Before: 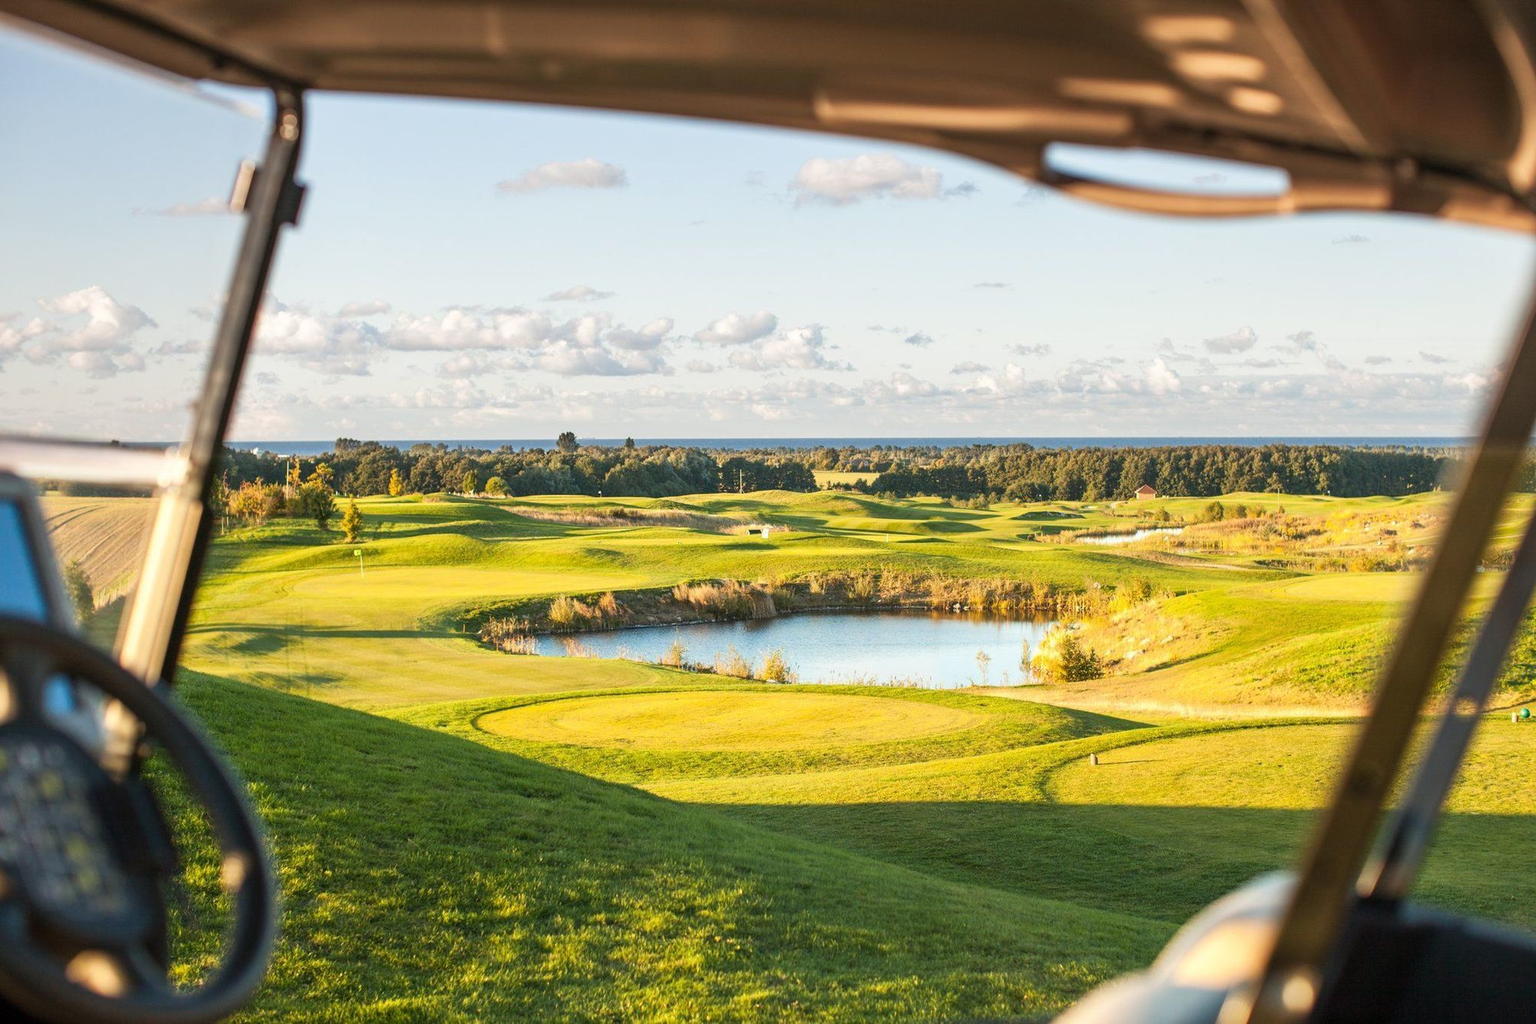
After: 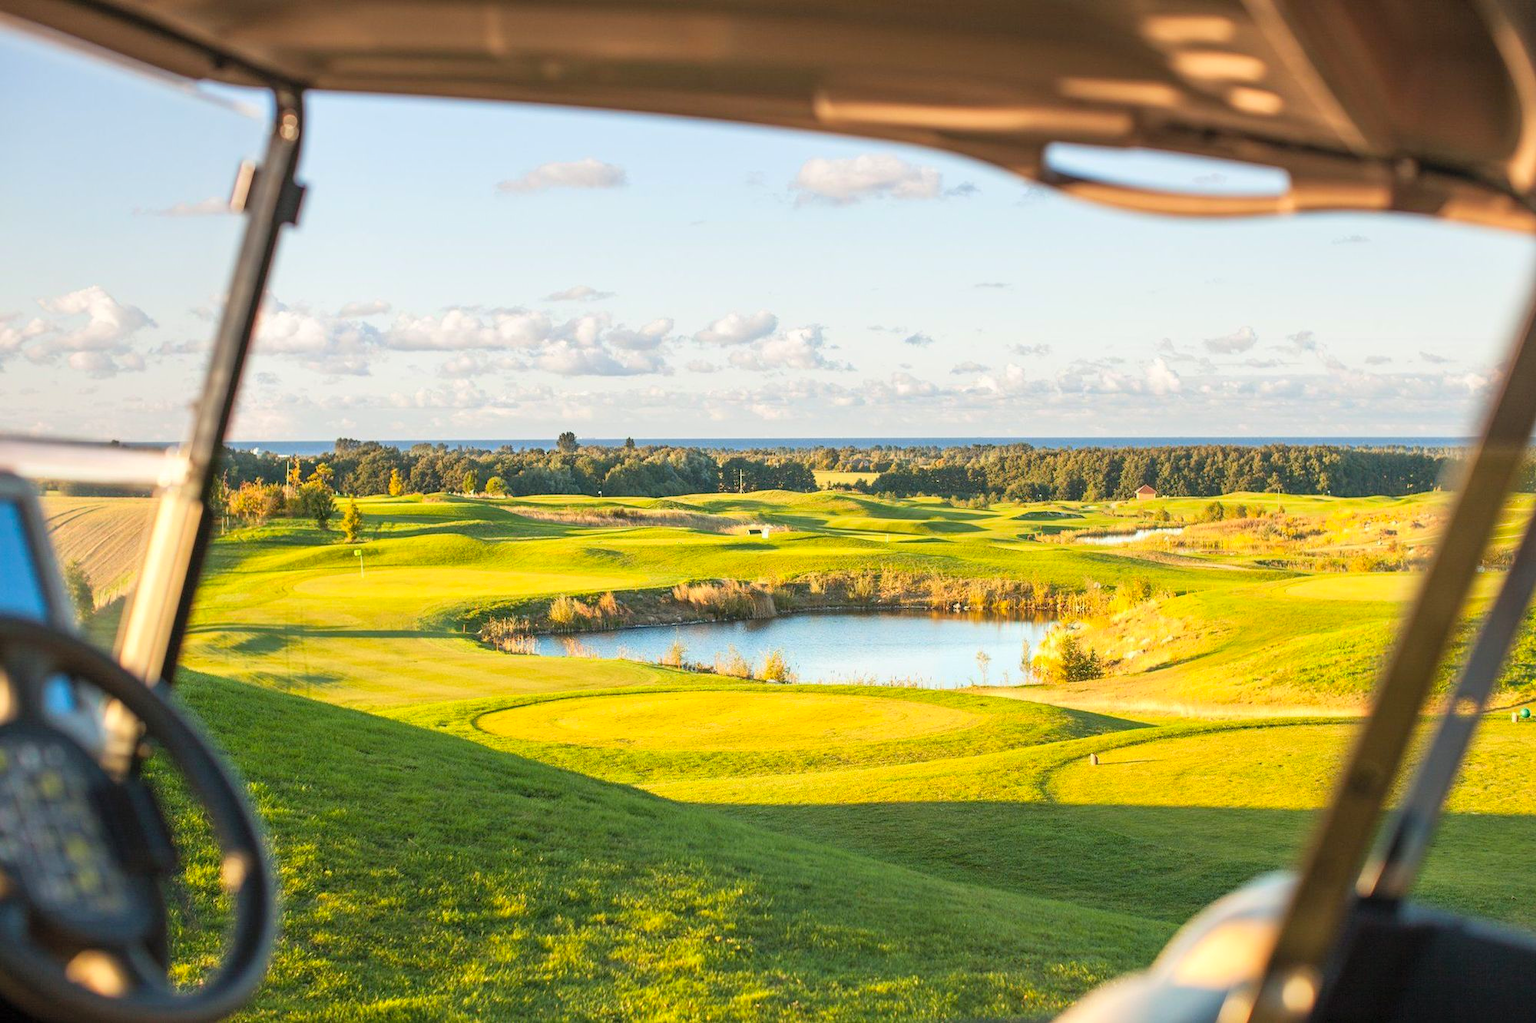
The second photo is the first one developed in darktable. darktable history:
contrast brightness saturation: brightness 0.094, saturation 0.194
